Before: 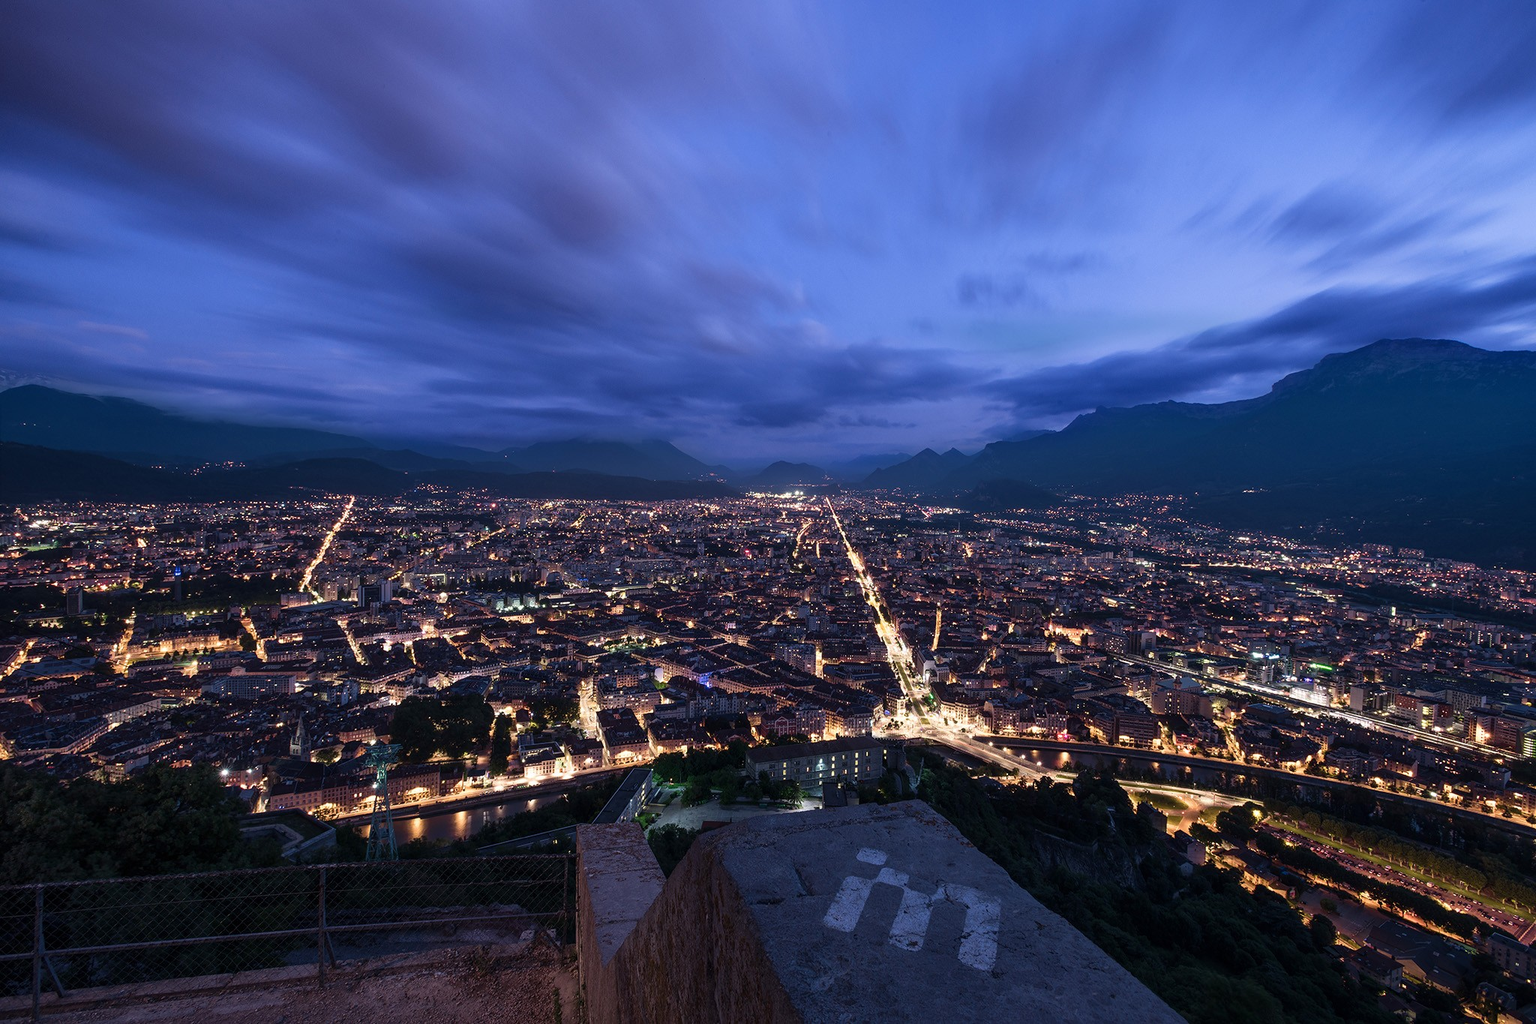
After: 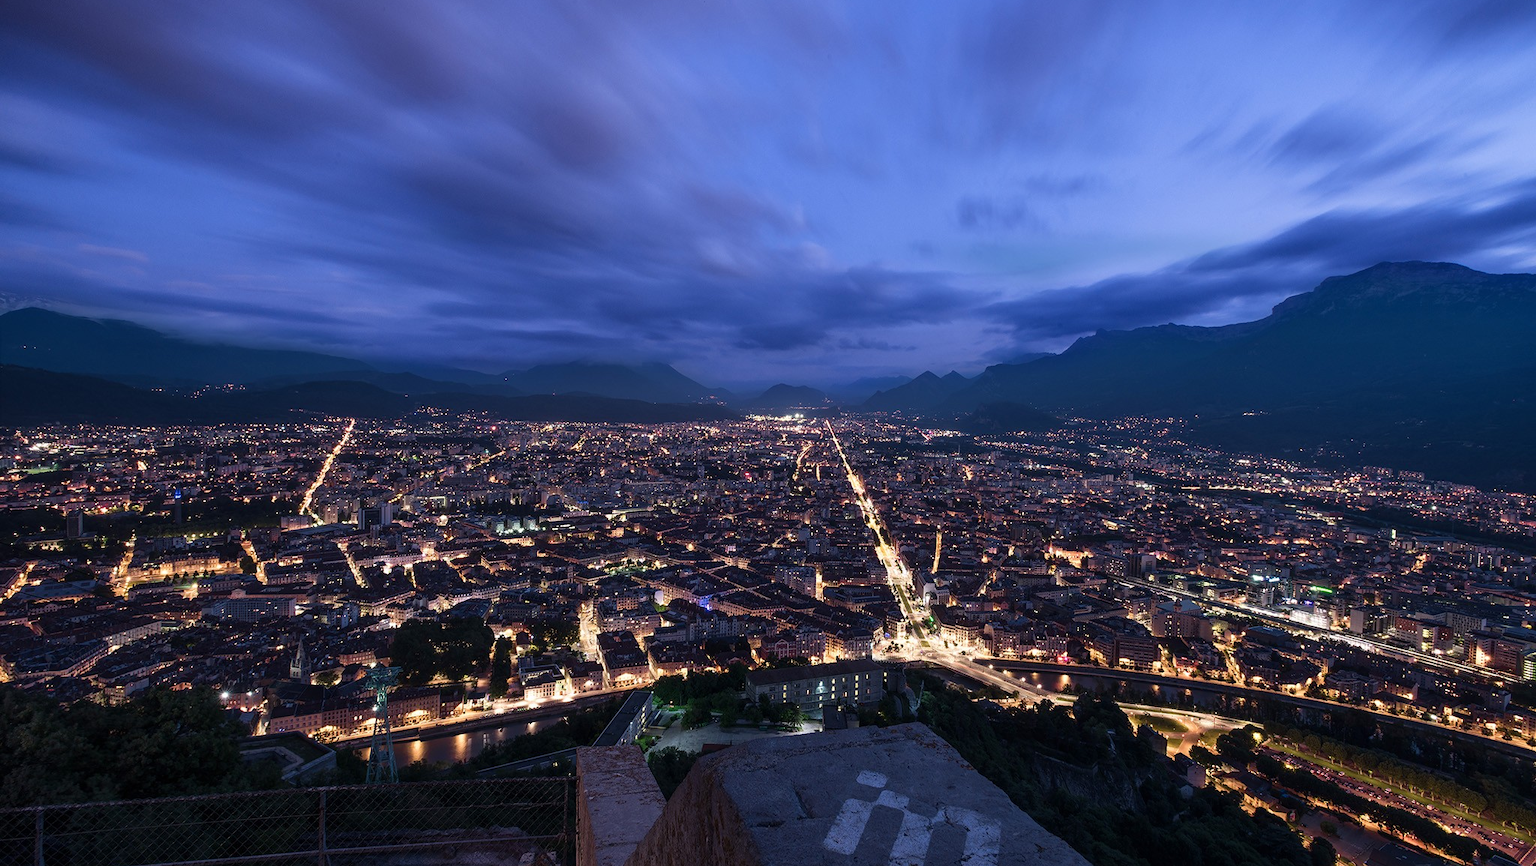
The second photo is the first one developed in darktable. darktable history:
crop: top 7.561%, bottom 7.812%
